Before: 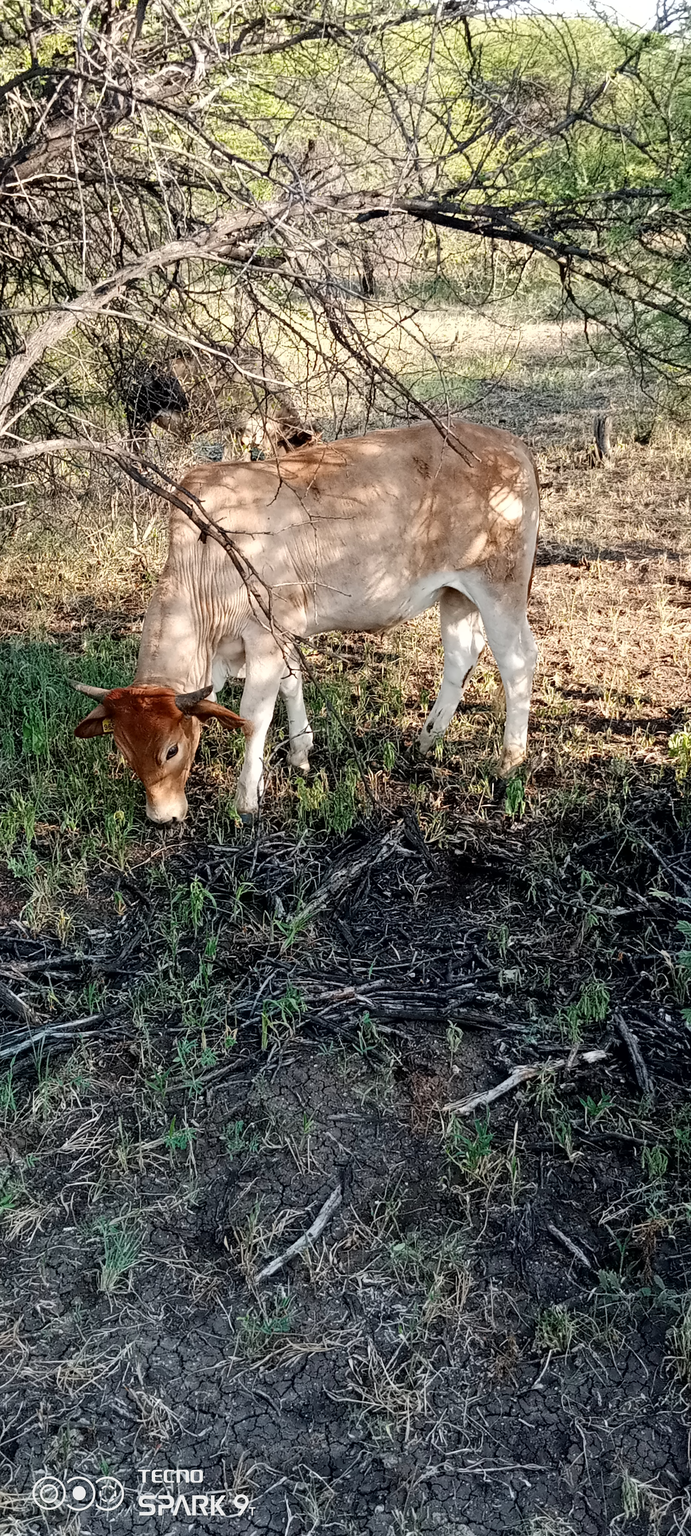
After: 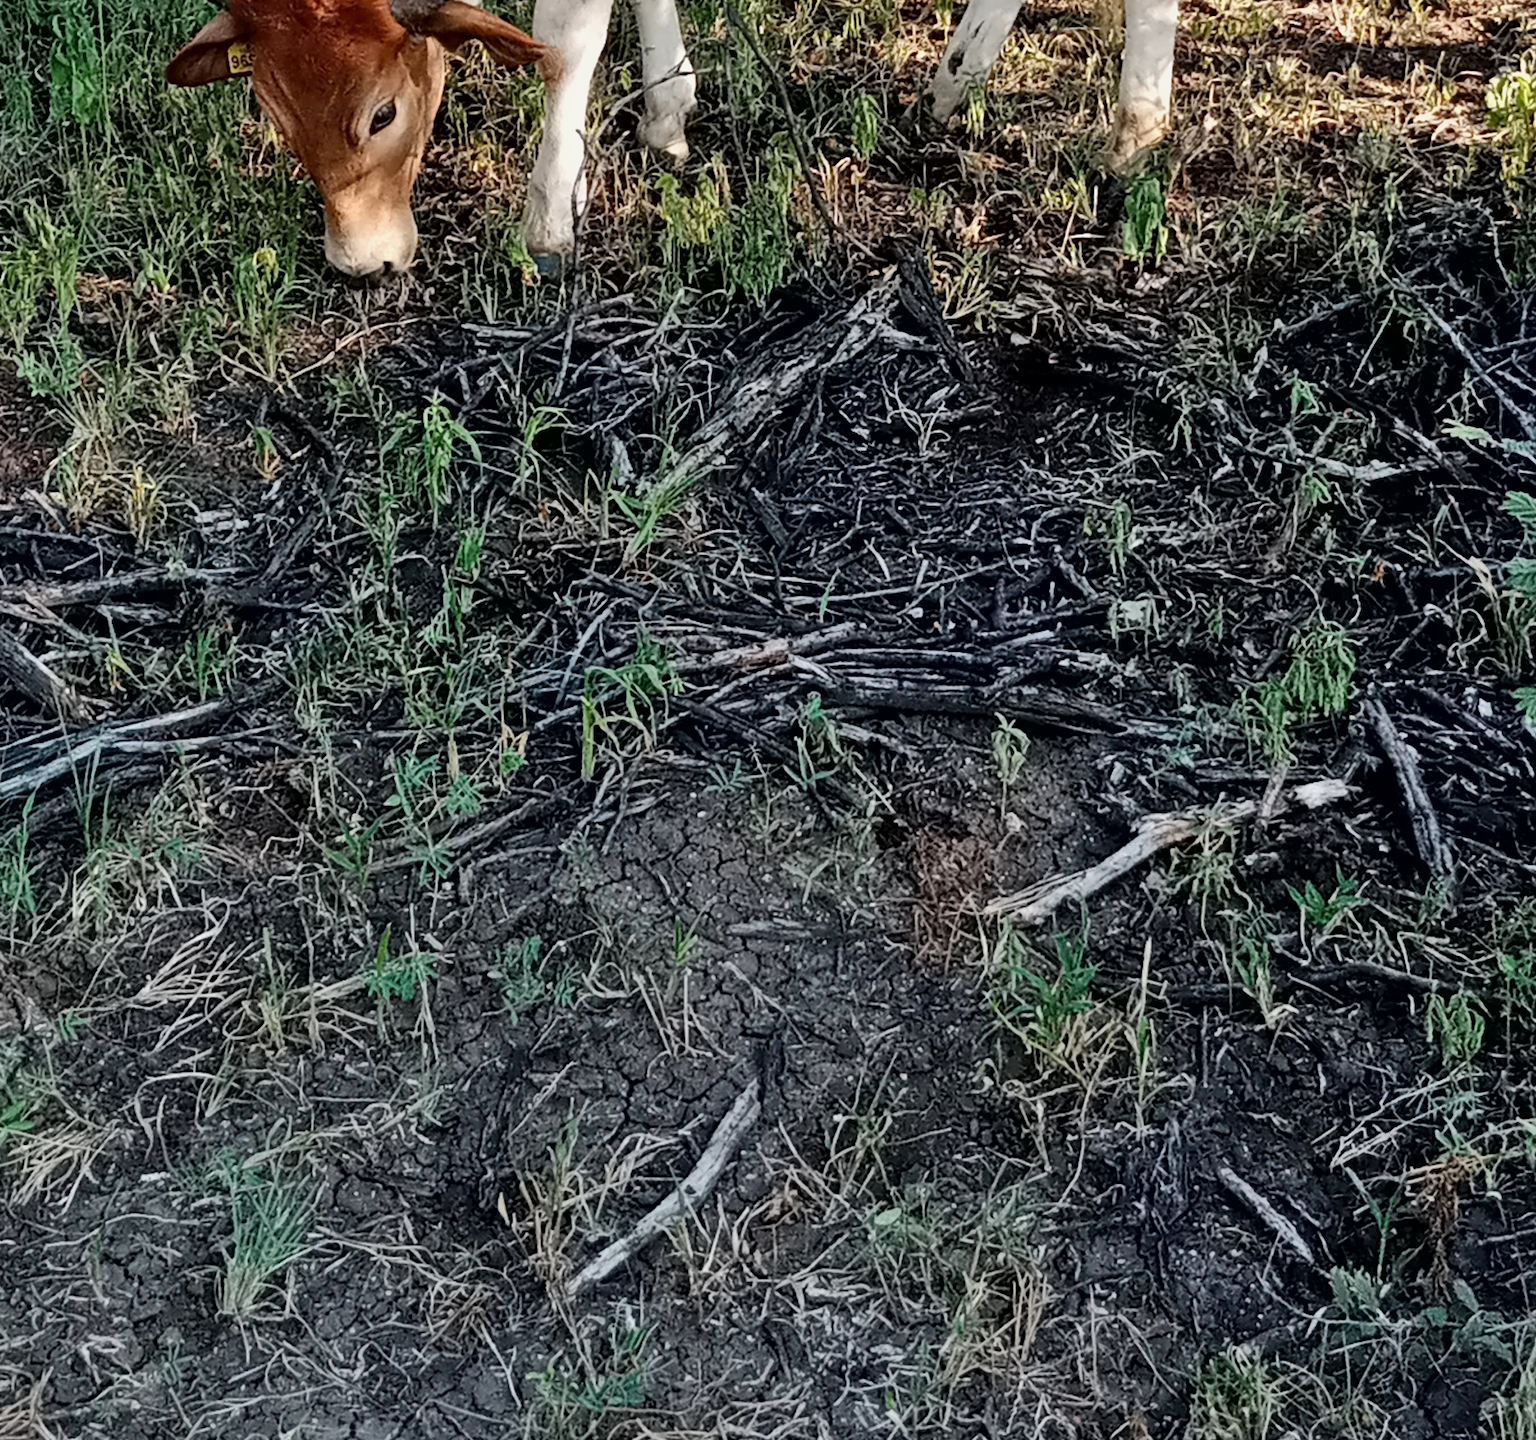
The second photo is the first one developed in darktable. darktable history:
crop: top 45.551%, bottom 12.262%
shadows and highlights: white point adjustment -3.64, highlights -63.34, highlights color adjustment 42%, soften with gaussian
